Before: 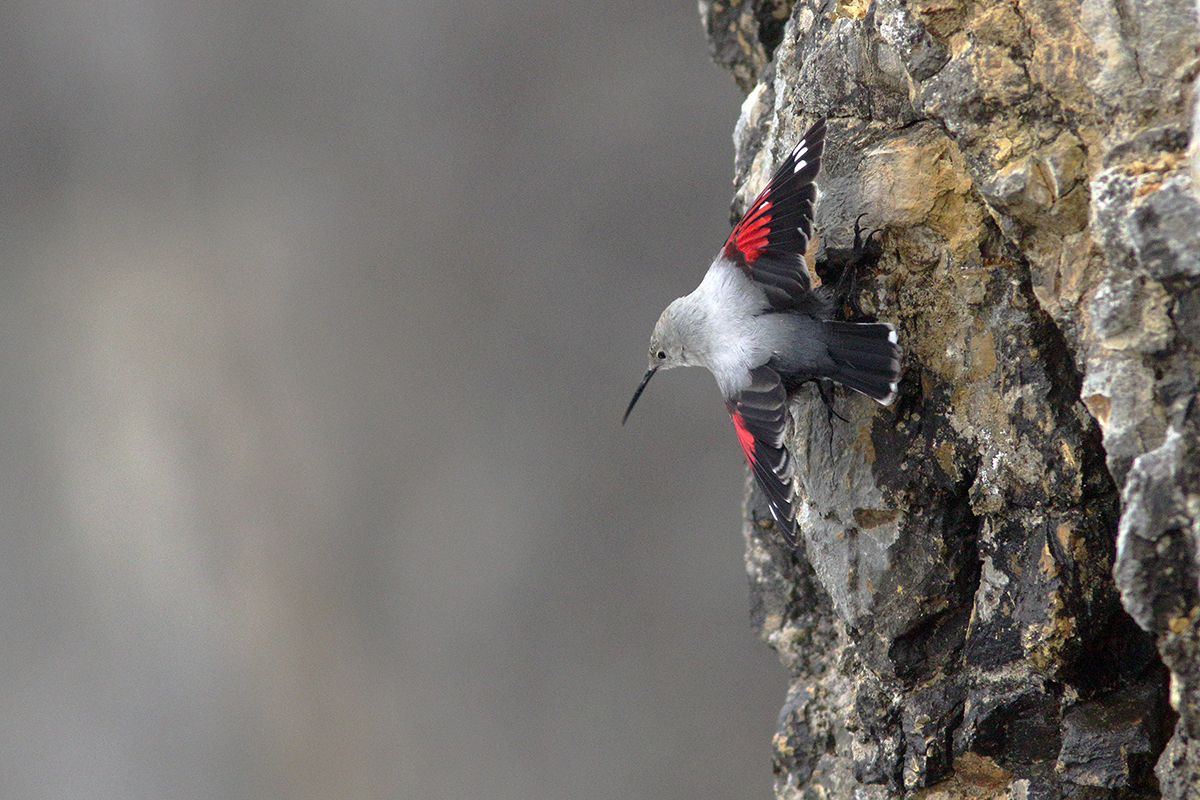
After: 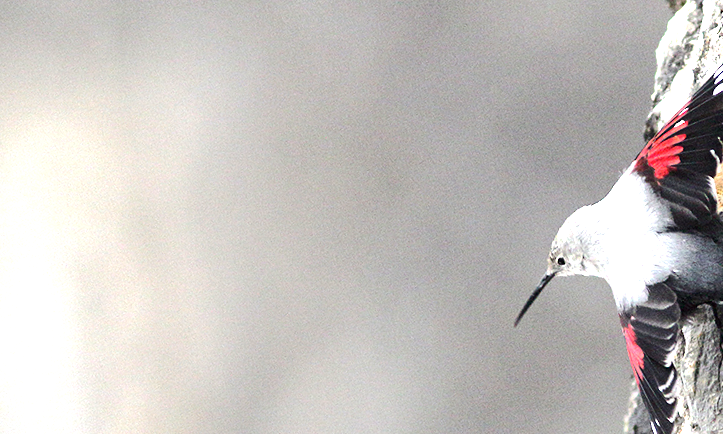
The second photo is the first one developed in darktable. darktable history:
exposure: black level correction 0, exposure 0.697 EV, compensate highlight preservation false
crop and rotate: angle -6.38°, left 2.225%, top 6.742%, right 27.771%, bottom 30.27%
tone equalizer: -8 EV -1.09 EV, -7 EV -0.983 EV, -6 EV -0.859 EV, -5 EV -0.599 EV, -3 EV 0.599 EV, -2 EV 0.872 EV, -1 EV 0.998 EV, +0 EV 1.08 EV, edges refinement/feathering 500, mask exposure compensation -1.57 EV, preserve details no
